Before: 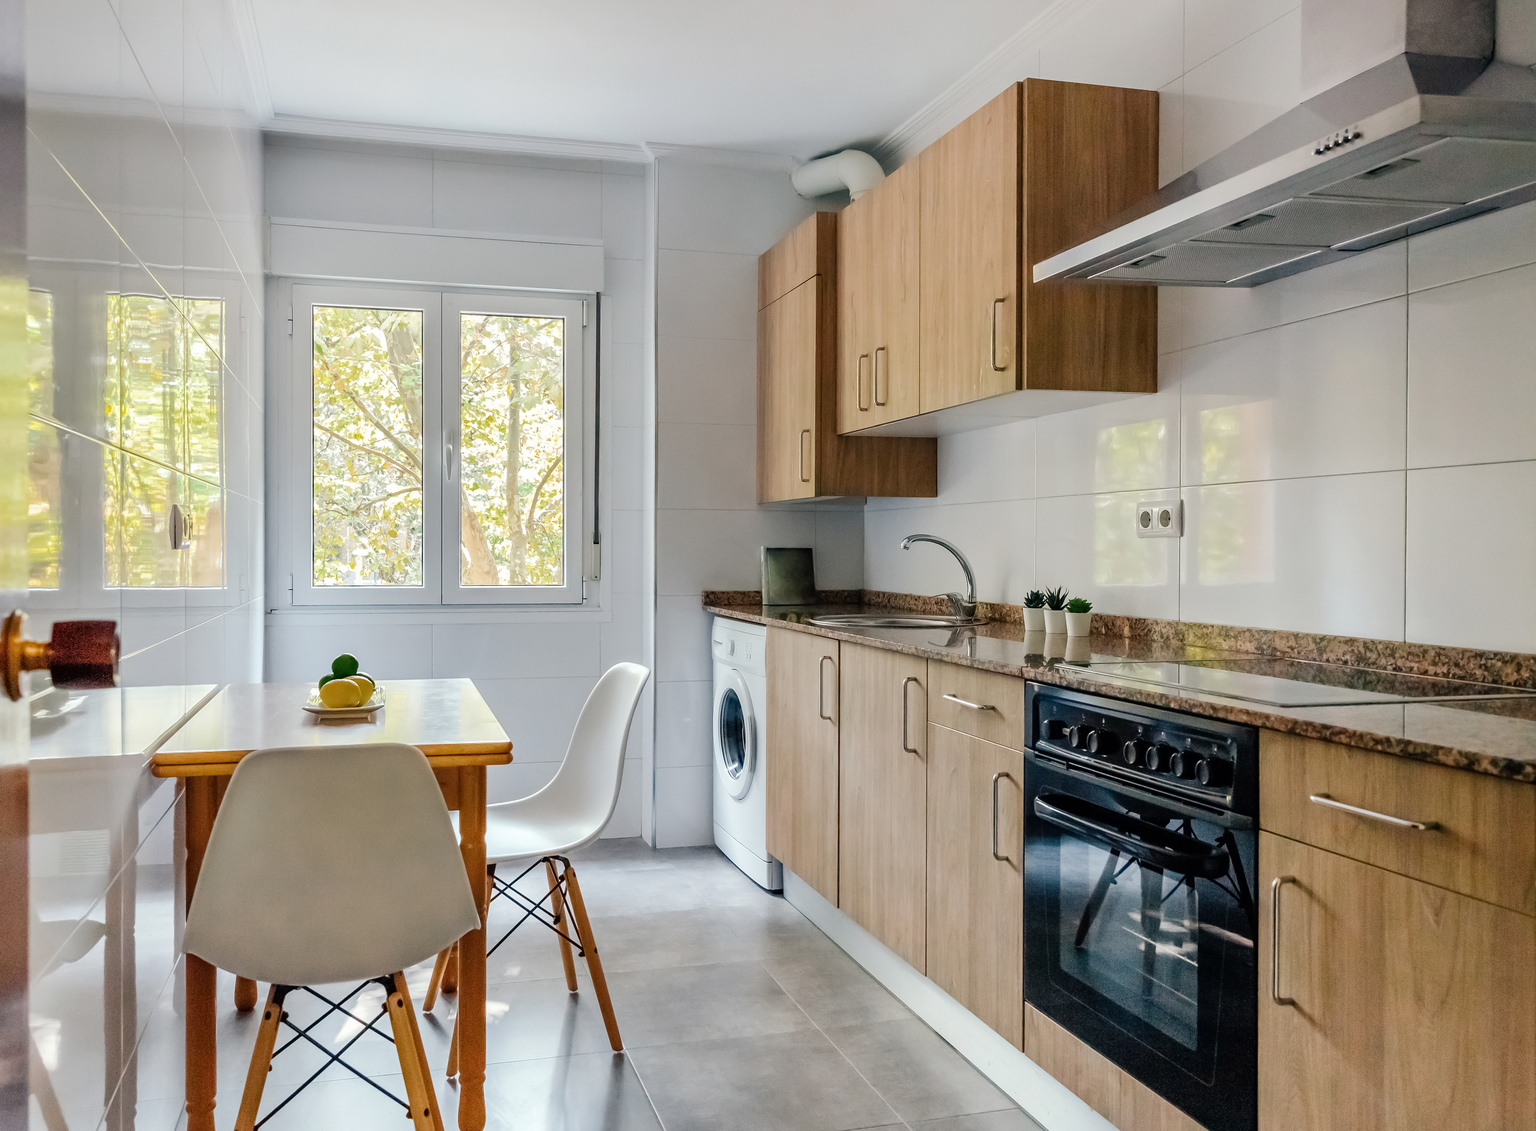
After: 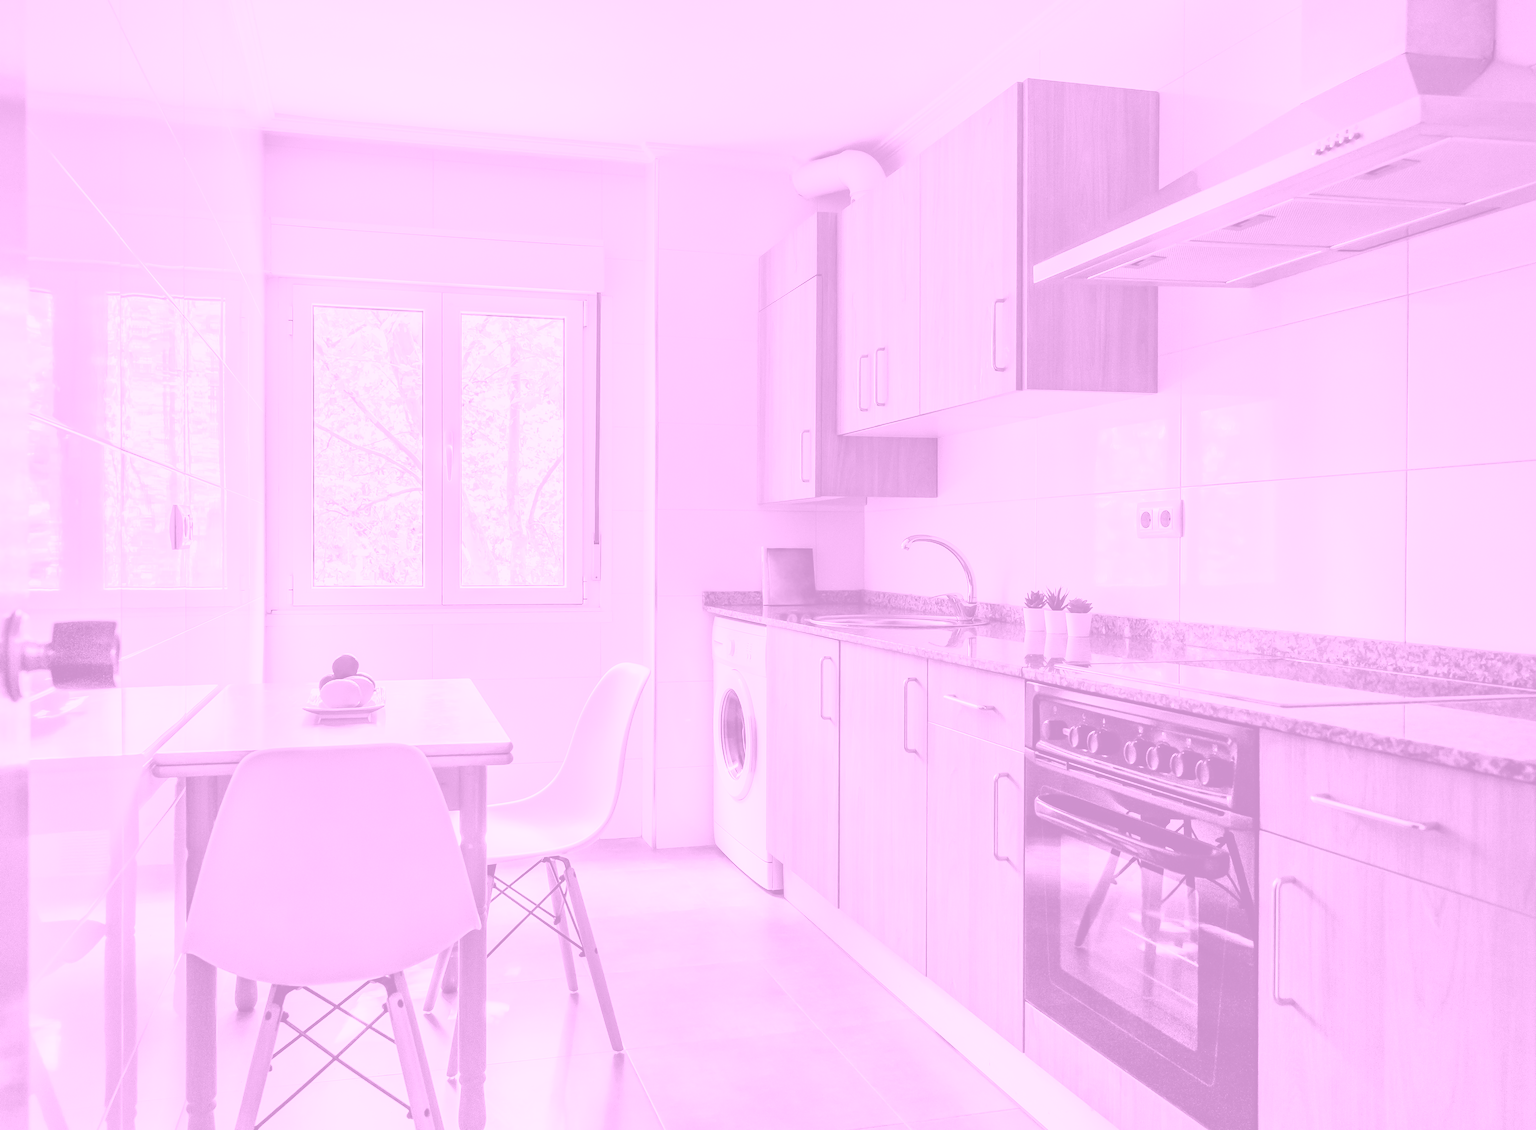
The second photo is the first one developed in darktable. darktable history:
color balance rgb: perceptual saturation grading › global saturation 24.74%, perceptual saturation grading › highlights -51.22%, perceptual saturation grading › mid-tones 19.16%, perceptual saturation grading › shadows 60.98%, global vibrance 50%
colorize: hue 331.2°, saturation 69%, source mix 30.28%, lightness 69.02%, version 1
shadows and highlights: shadows 52.34, highlights -28.23, soften with gaussian
exposure: exposure 0.496 EV, compensate highlight preservation false
